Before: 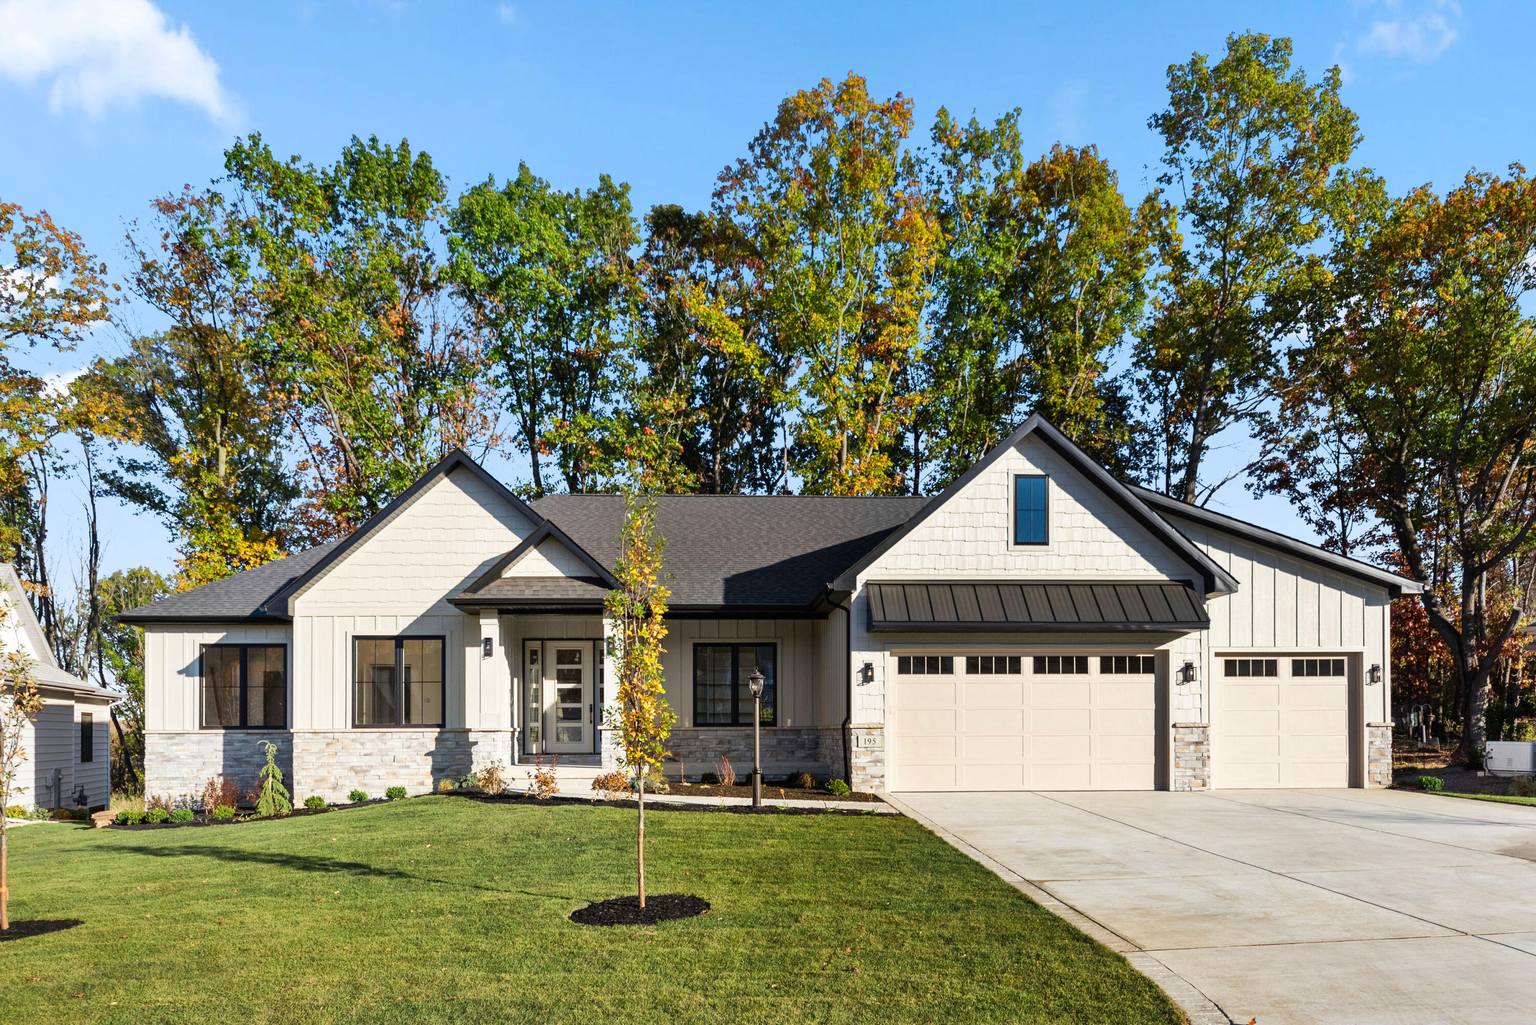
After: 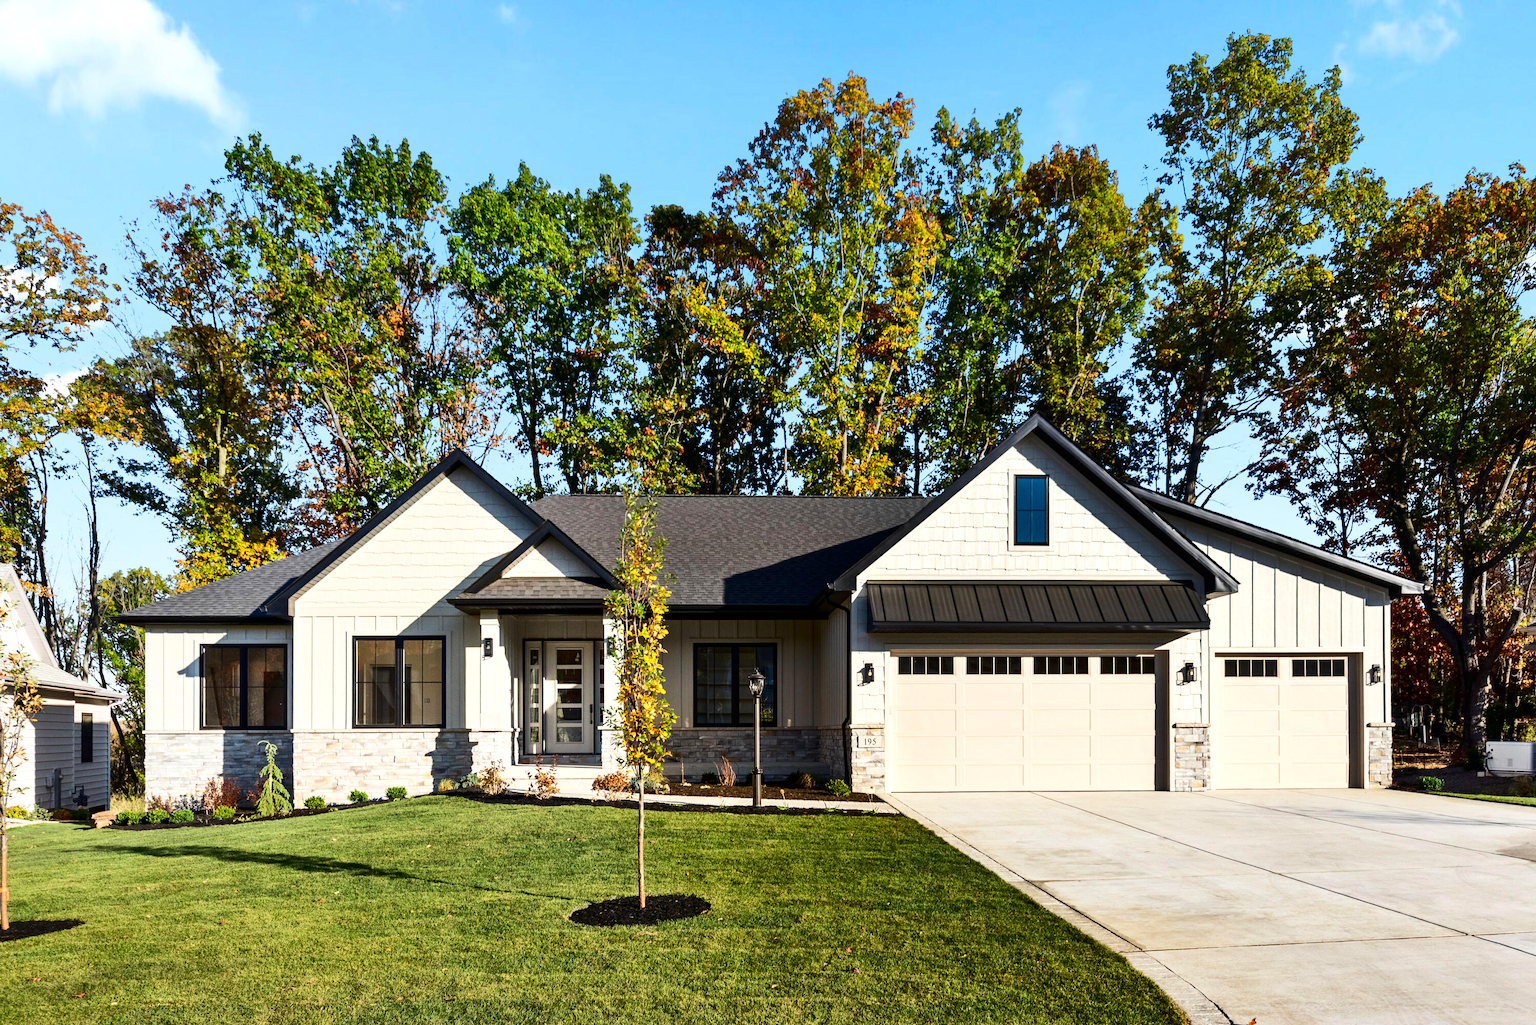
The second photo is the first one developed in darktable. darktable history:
contrast brightness saturation: contrast 0.201, brightness -0.108, saturation 0.102
exposure: exposure 0.2 EV, compensate highlight preservation false
